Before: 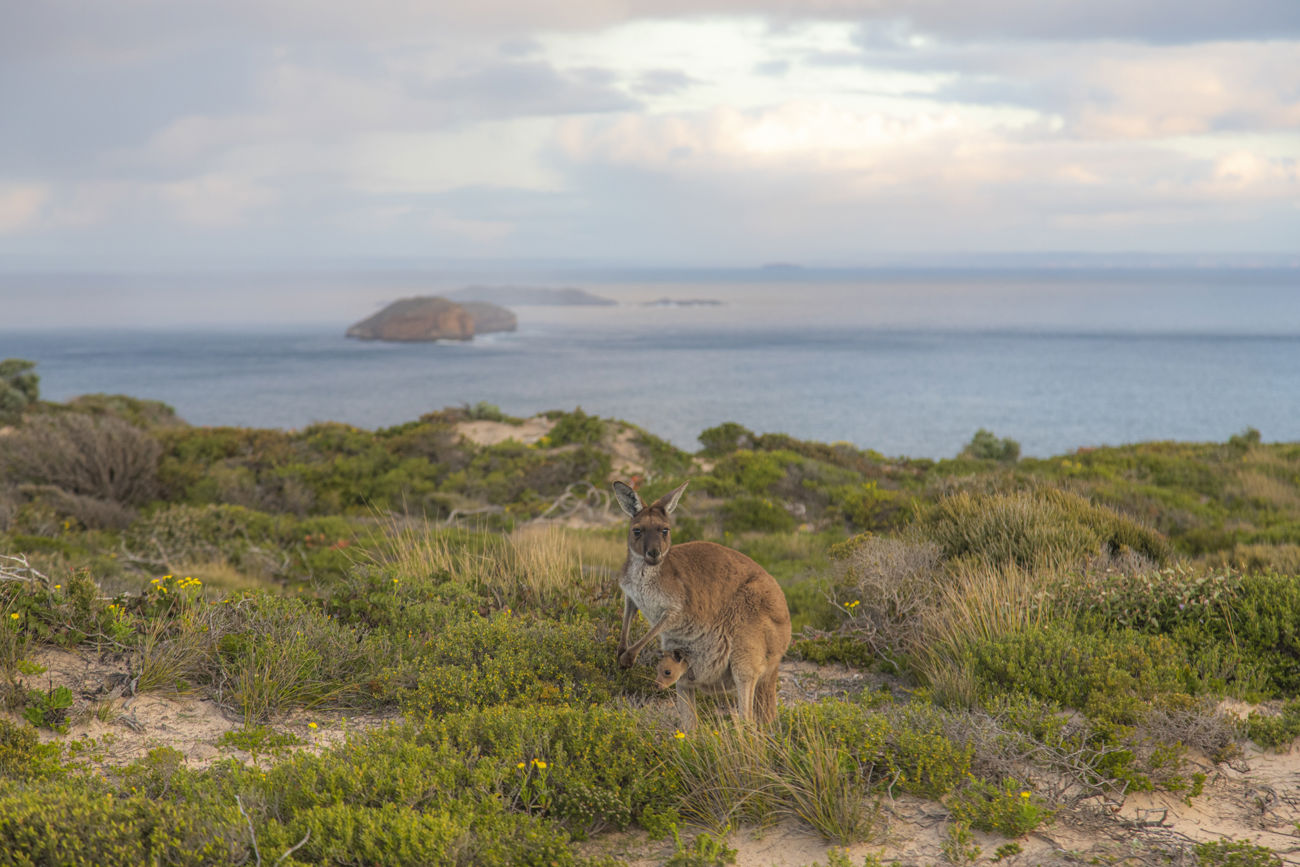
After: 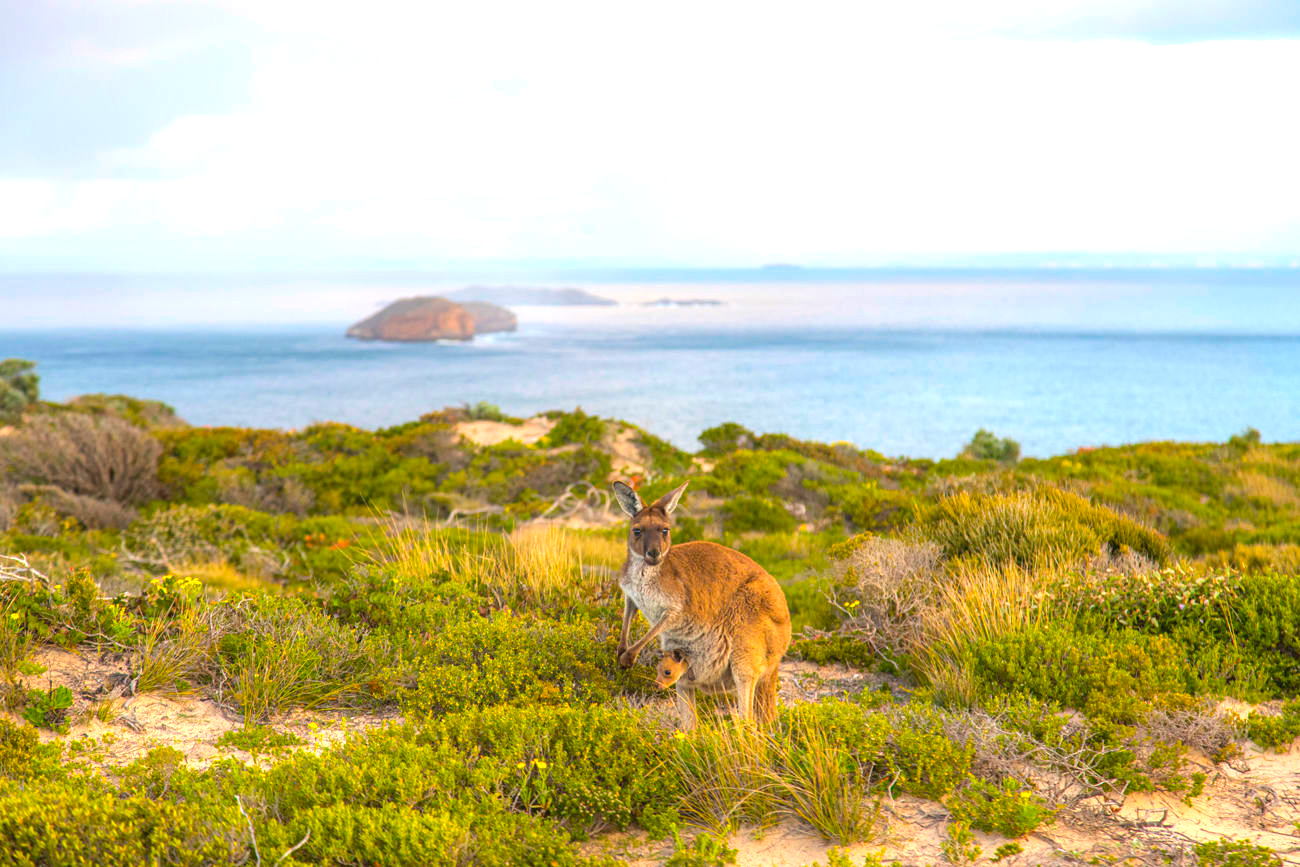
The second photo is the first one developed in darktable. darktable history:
local contrast: mode bilateral grid, contrast 20, coarseness 50, detail 120%, midtone range 0.2
color balance rgb: linear chroma grading › global chroma 15%, perceptual saturation grading › global saturation 30%
exposure: exposure 1 EV, compensate highlight preservation false
